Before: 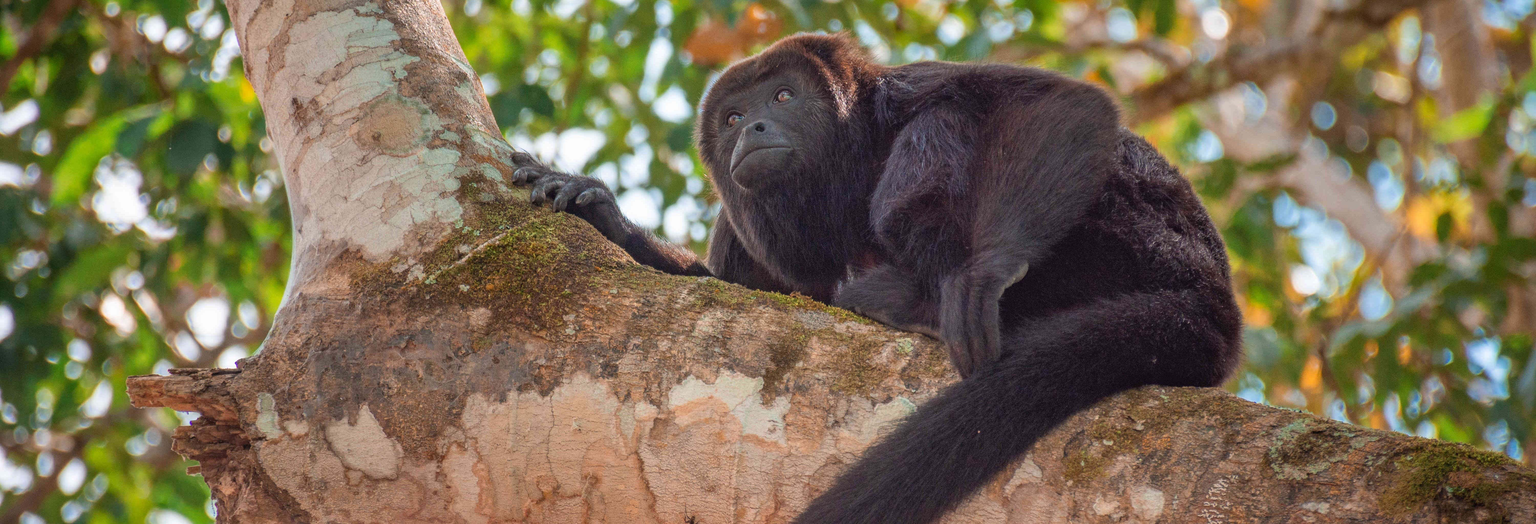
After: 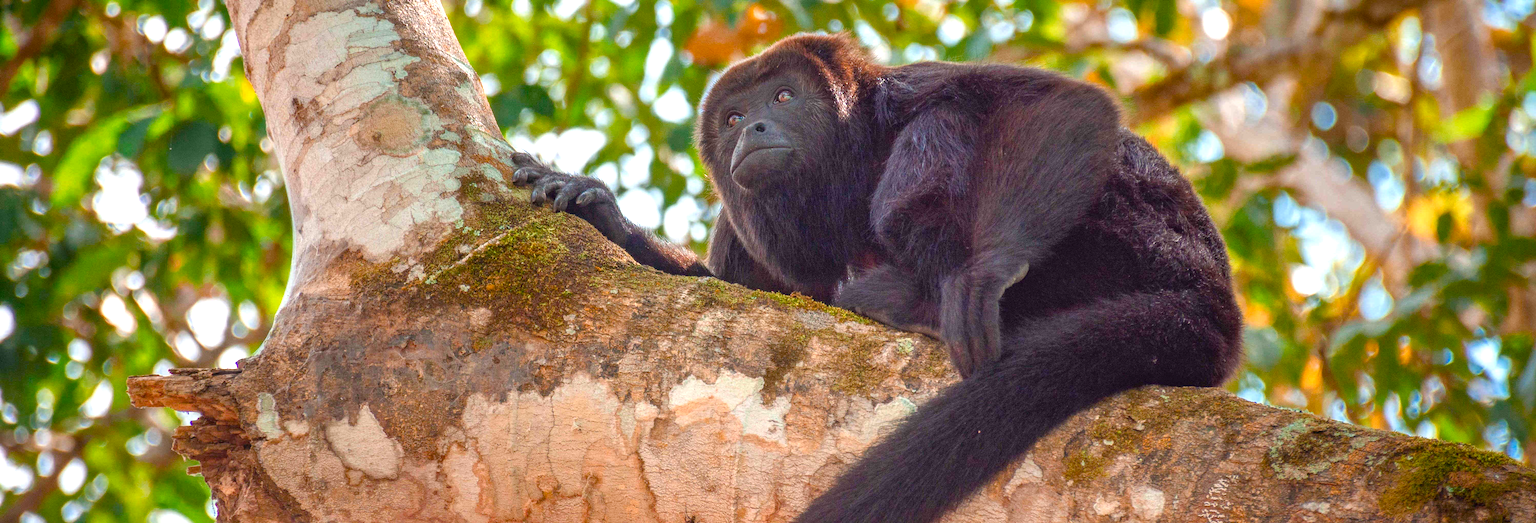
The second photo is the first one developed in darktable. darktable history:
color balance rgb: perceptual saturation grading › global saturation 20%, perceptual saturation grading › highlights -25.879%, perceptual saturation grading › shadows 50.204%, perceptual brilliance grading › global brilliance 17.204%
